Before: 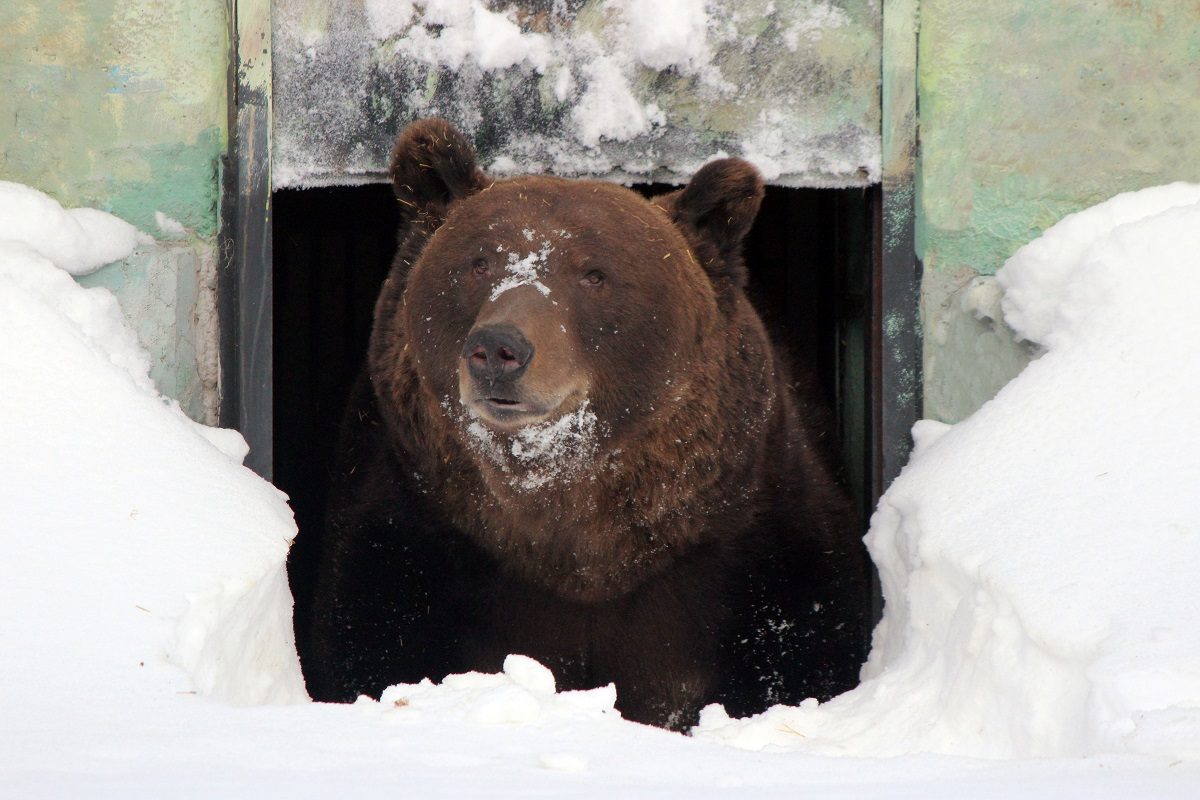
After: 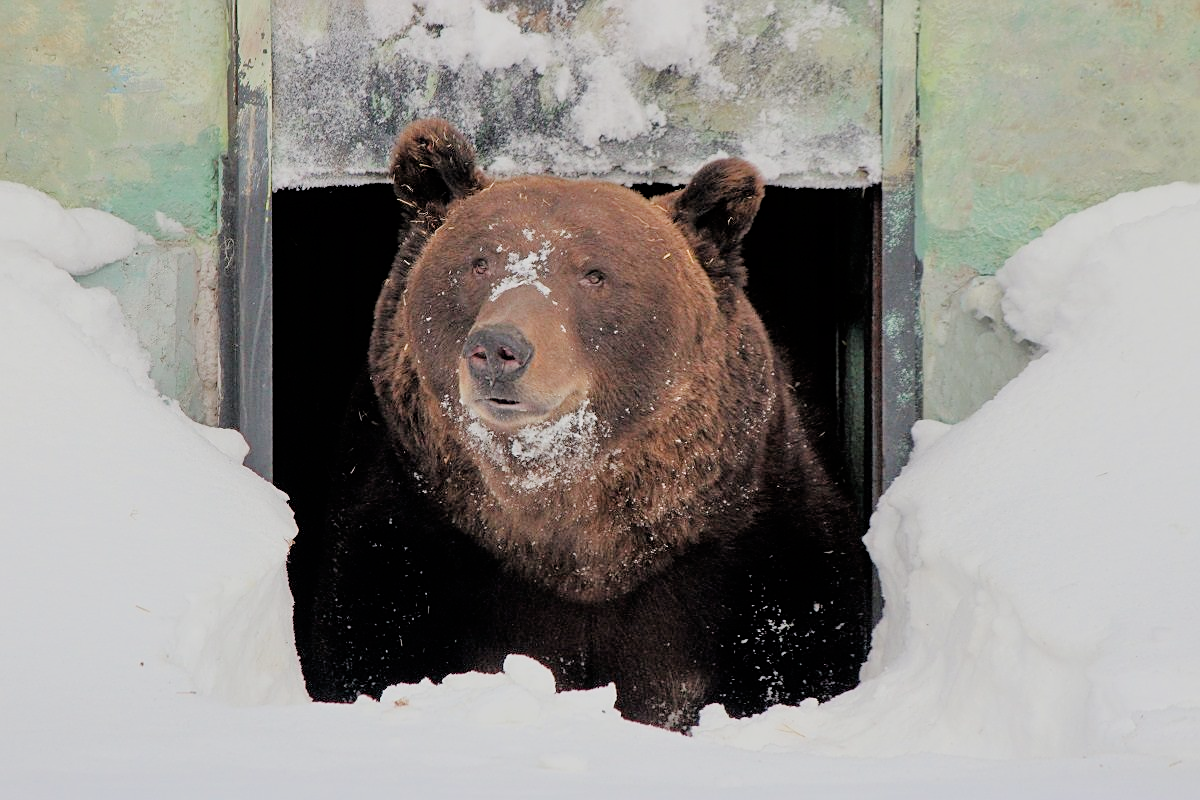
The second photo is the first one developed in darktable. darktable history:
tone equalizer: -7 EV 0.142 EV, -6 EV 0.631 EV, -5 EV 1.12 EV, -4 EV 1.31 EV, -3 EV 1.15 EV, -2 EV 0.6 EV, -1 EV 0.162 EV, mask exposure compensation -0.498 EV
filmic rgb: black relative exposure -7.65 EV, white relative exposure 4.56 EV, hardness 3.61
sharpen: on, module defaults
